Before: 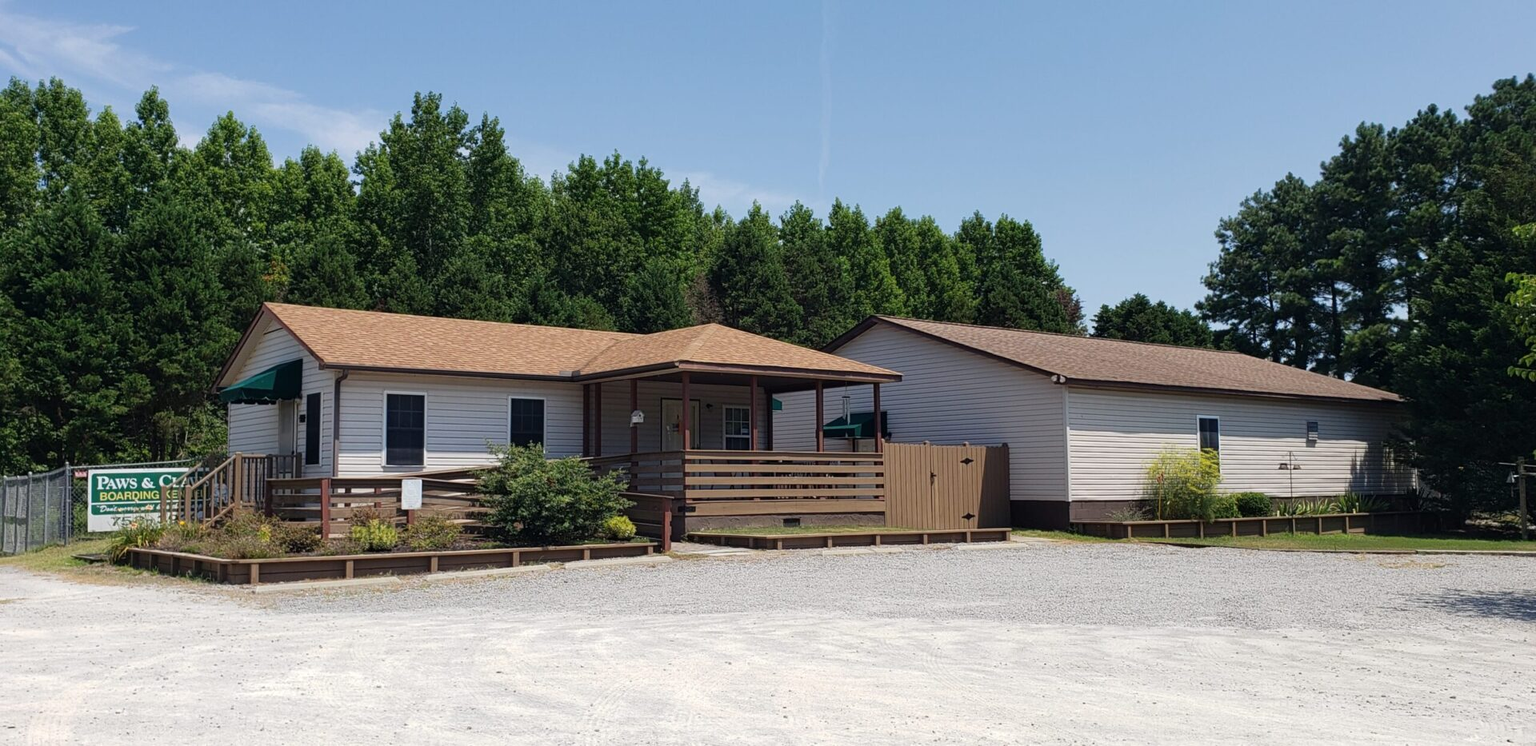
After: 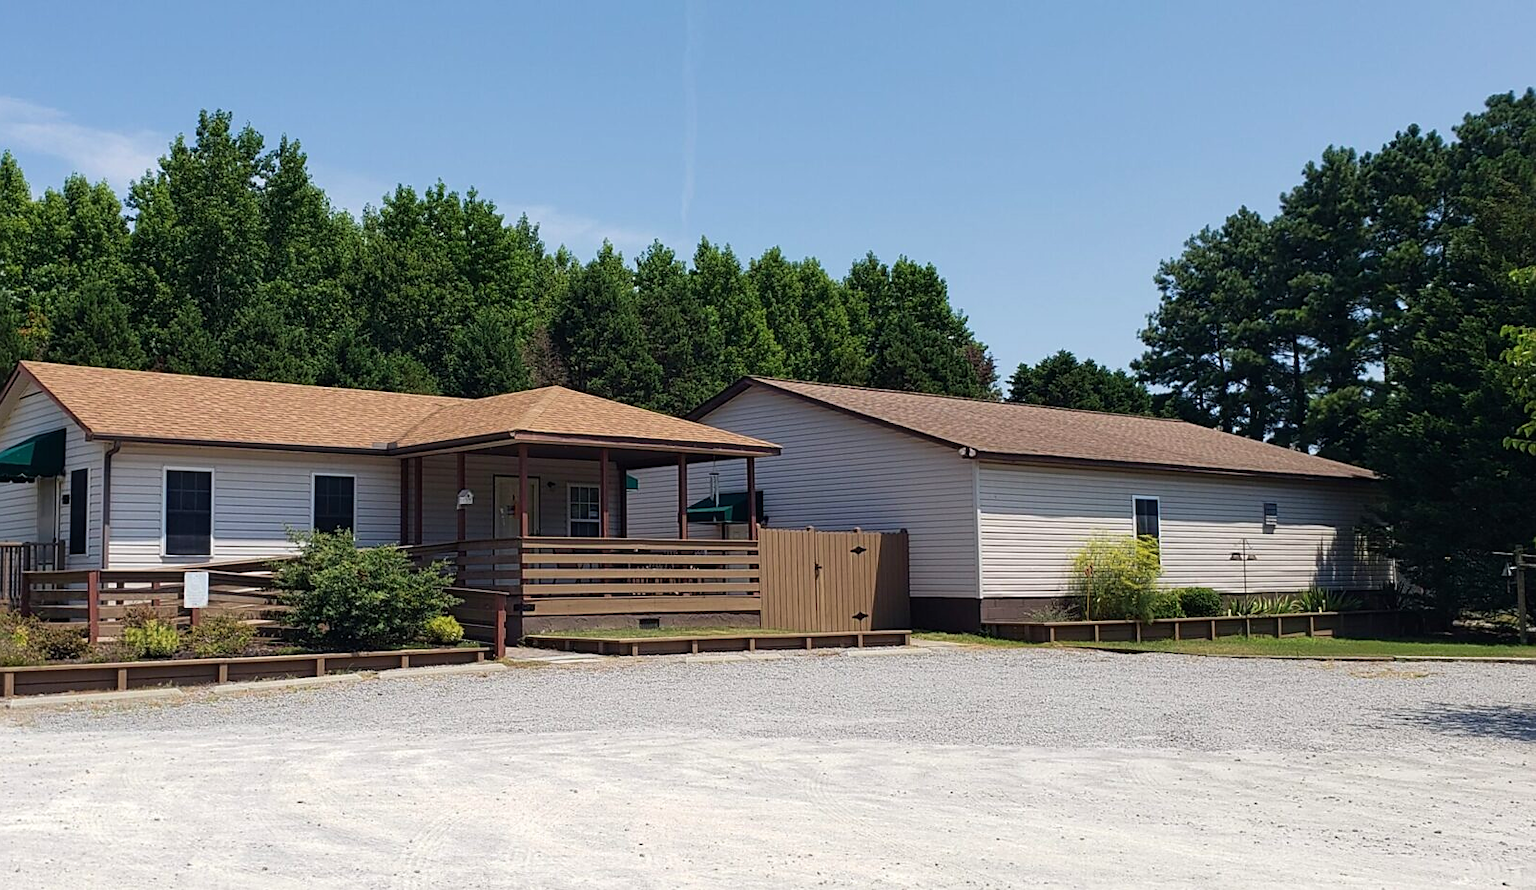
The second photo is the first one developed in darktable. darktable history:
sharpen: radius 1.83, amount 0.403, threshold 1.339
crop: left 16.106%
velvia: strength 14.83%
